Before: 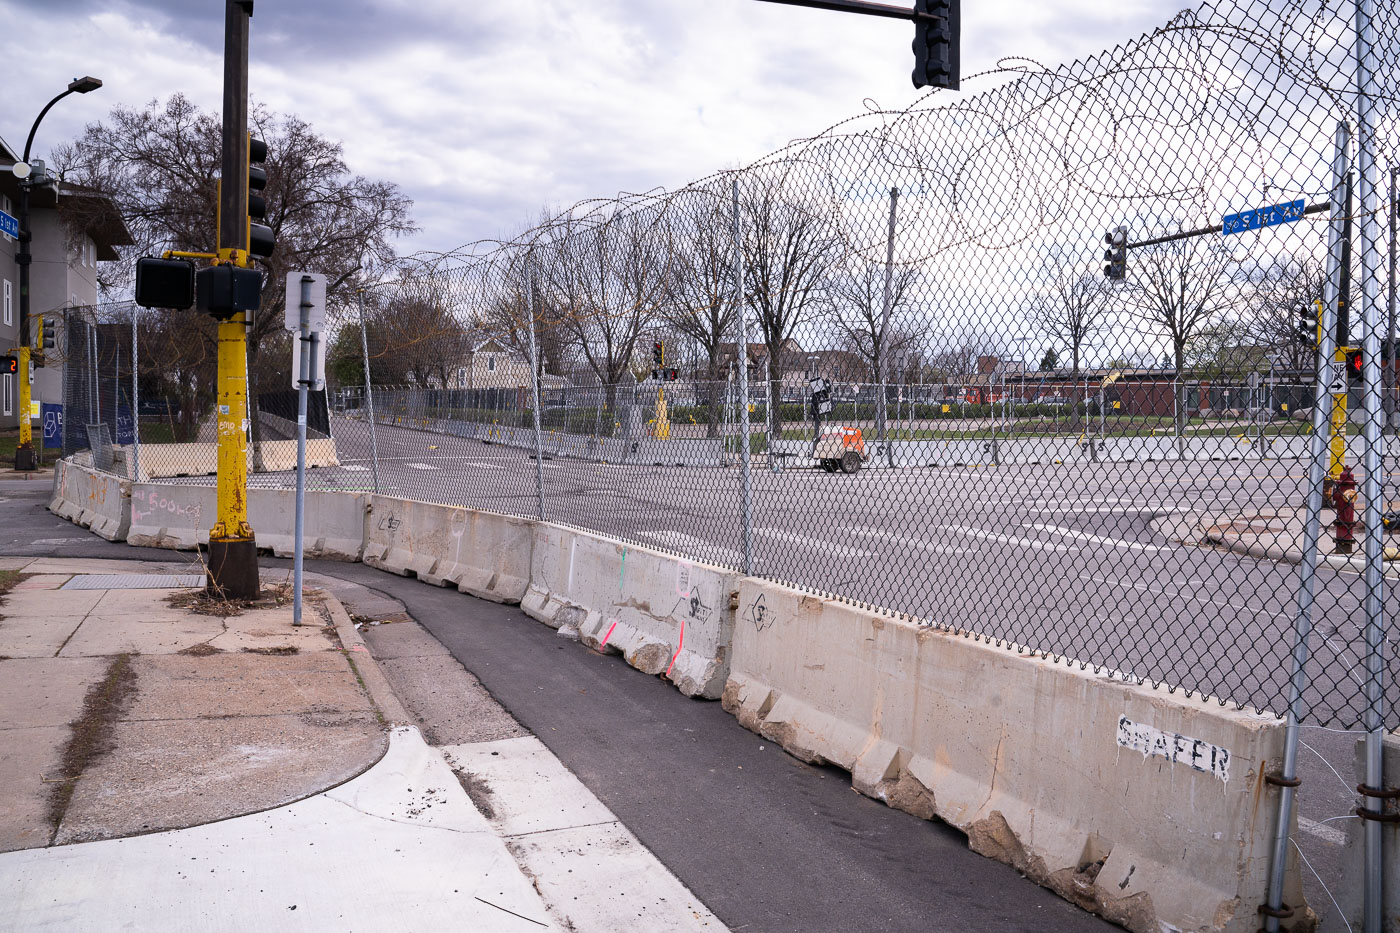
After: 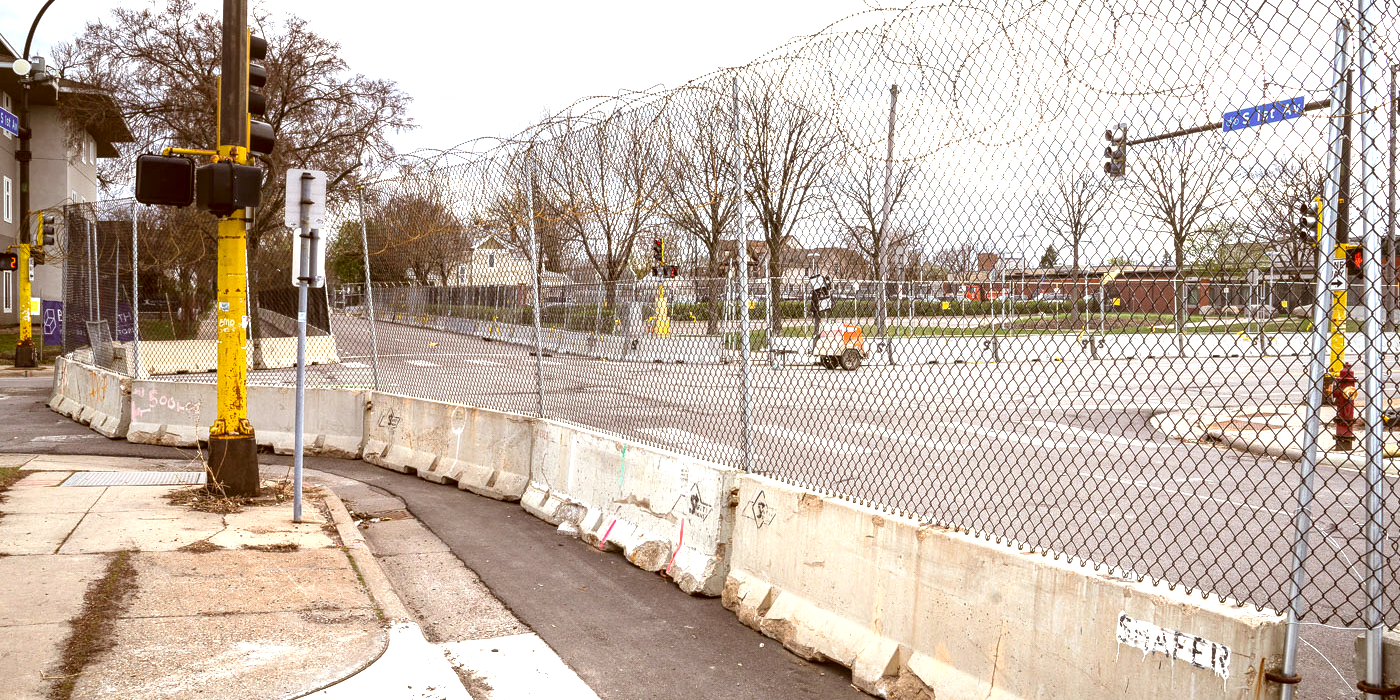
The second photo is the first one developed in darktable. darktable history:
crop: top 11.056%, bottom 13.882%
local contrast: on, module defaults
exposure: exposure 1.001 EV, compensate highlight preservation false
color correction: highlights a* -6.04, highlights b* 9.57, shadows a* 10.52, shadows b* 23.25
